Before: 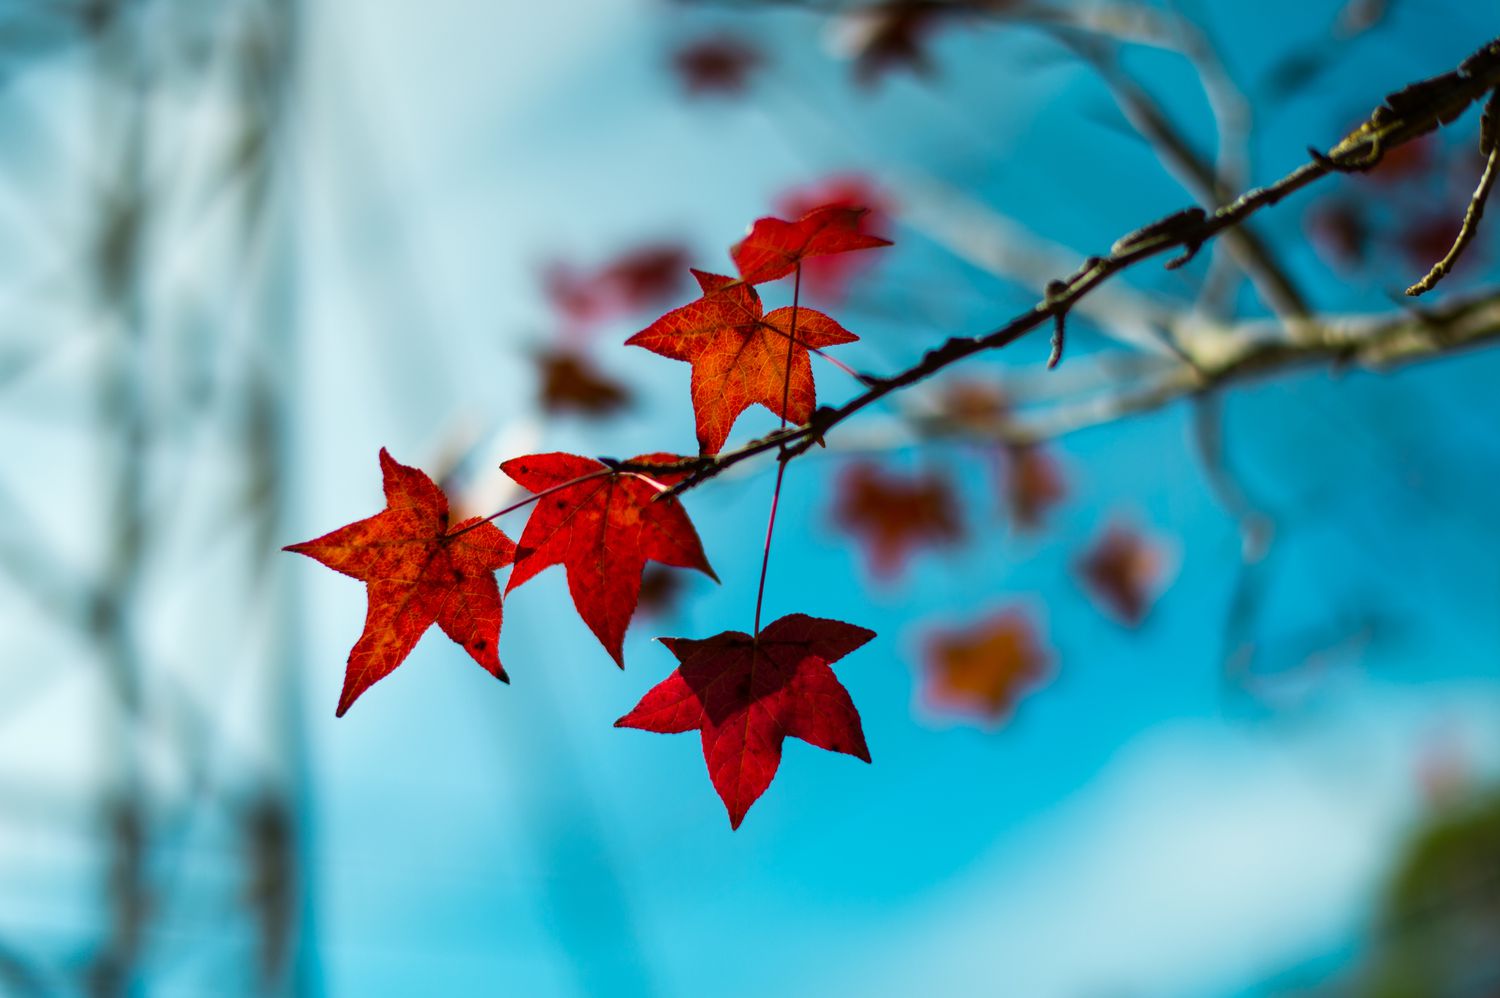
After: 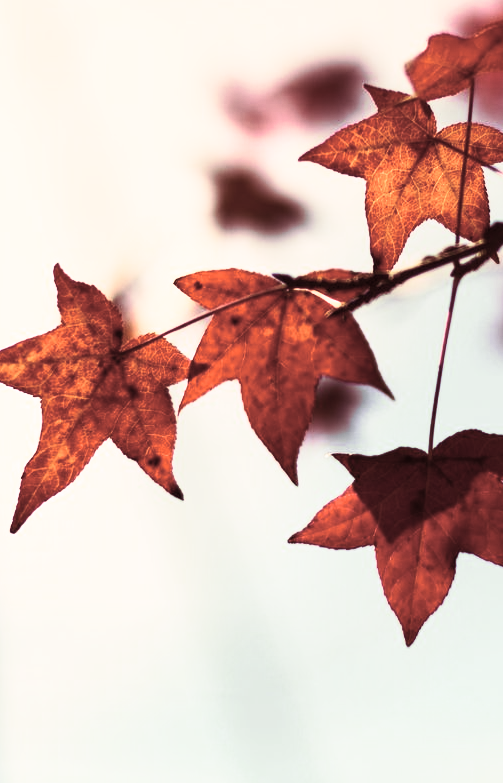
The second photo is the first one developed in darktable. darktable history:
color correction: highlights a* 17.88, highlights b* 18.79
crop and rotate: left 21.77%, top 18.528%, right 44.676%, bottom 2.997%
split-toning: on, module defaults
white balance: red 0.98, blue 1.034
contrast brightness saturation: contrast 0.57, brightness 0.57, saturation -0.34
